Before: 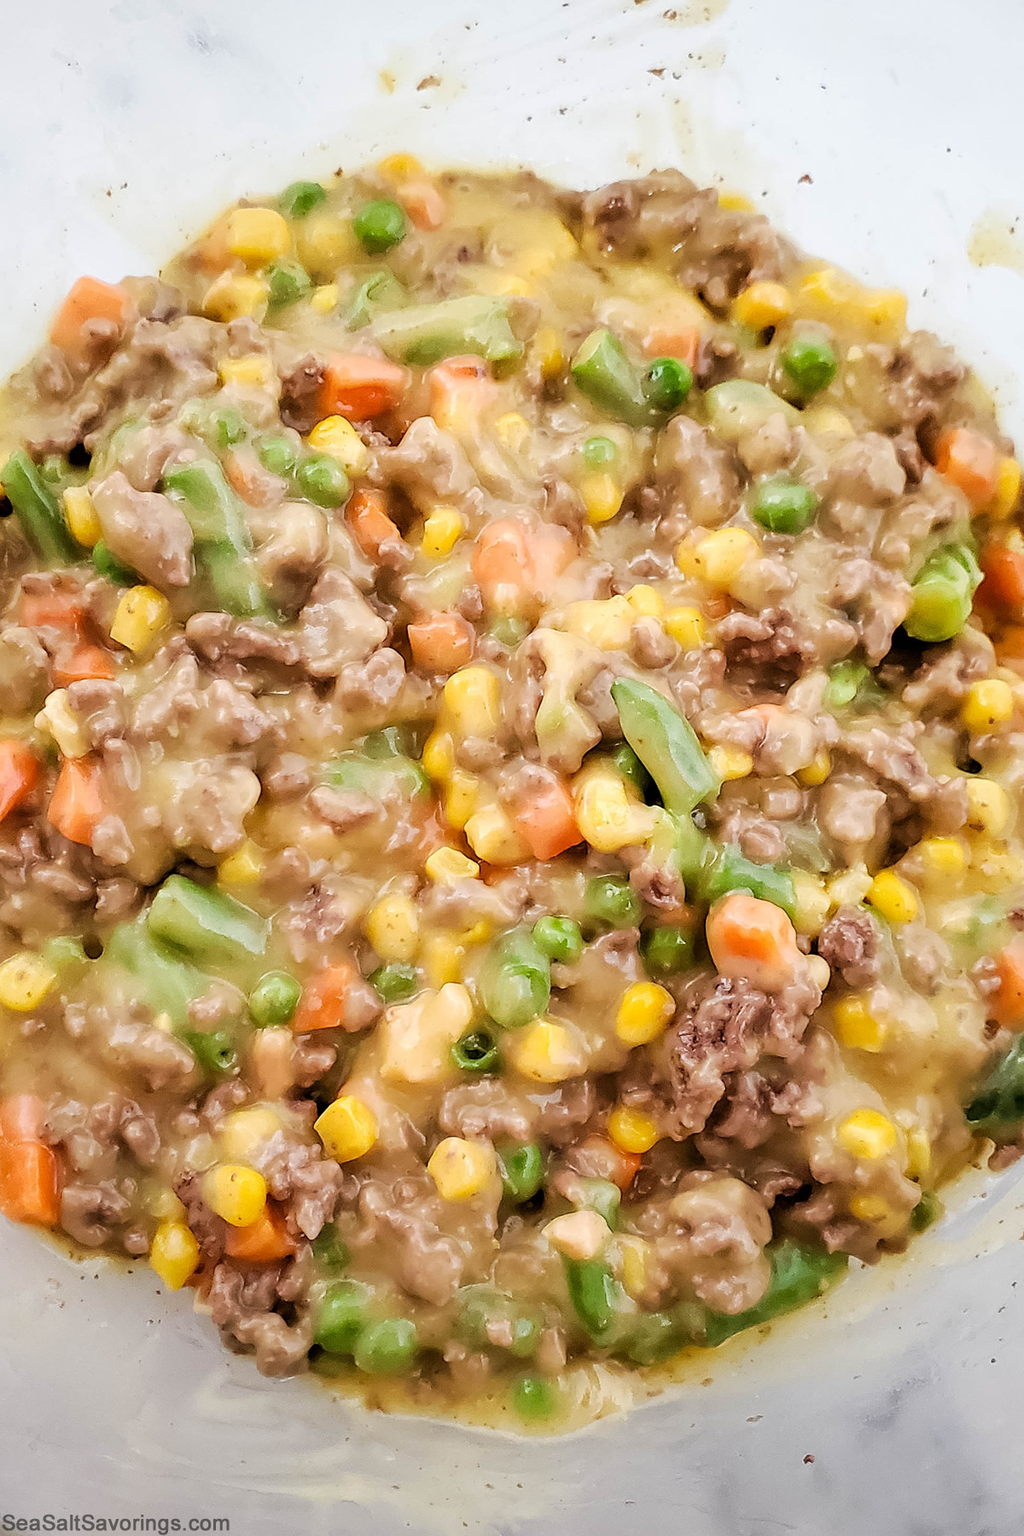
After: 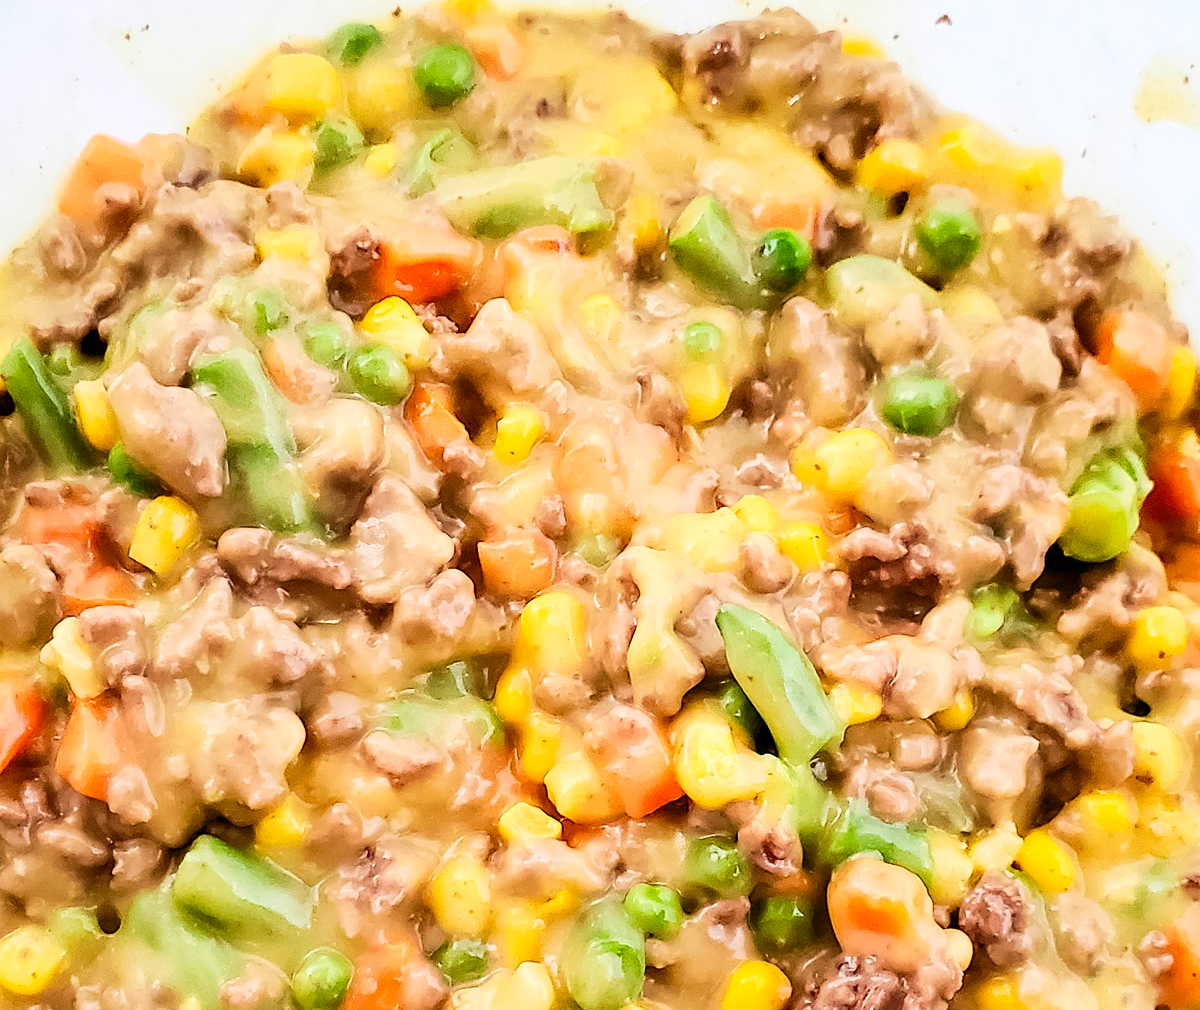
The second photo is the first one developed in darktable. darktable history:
crop and rotate: top 10.605%, bottom 33.274%
contrast brightness saturation: contrast 0.23, brightness 0.1, saturation 0.29
